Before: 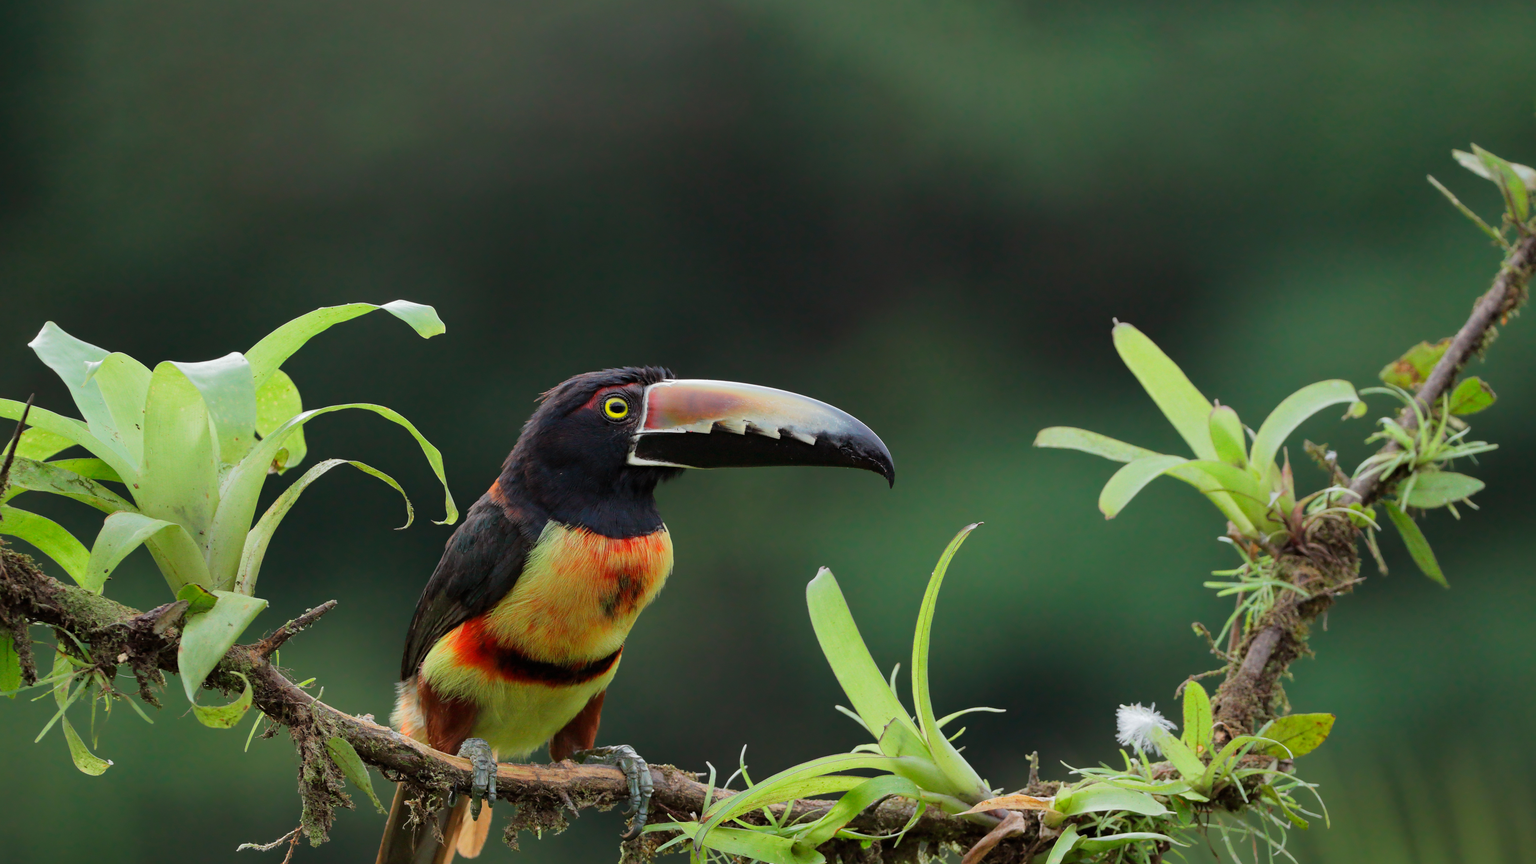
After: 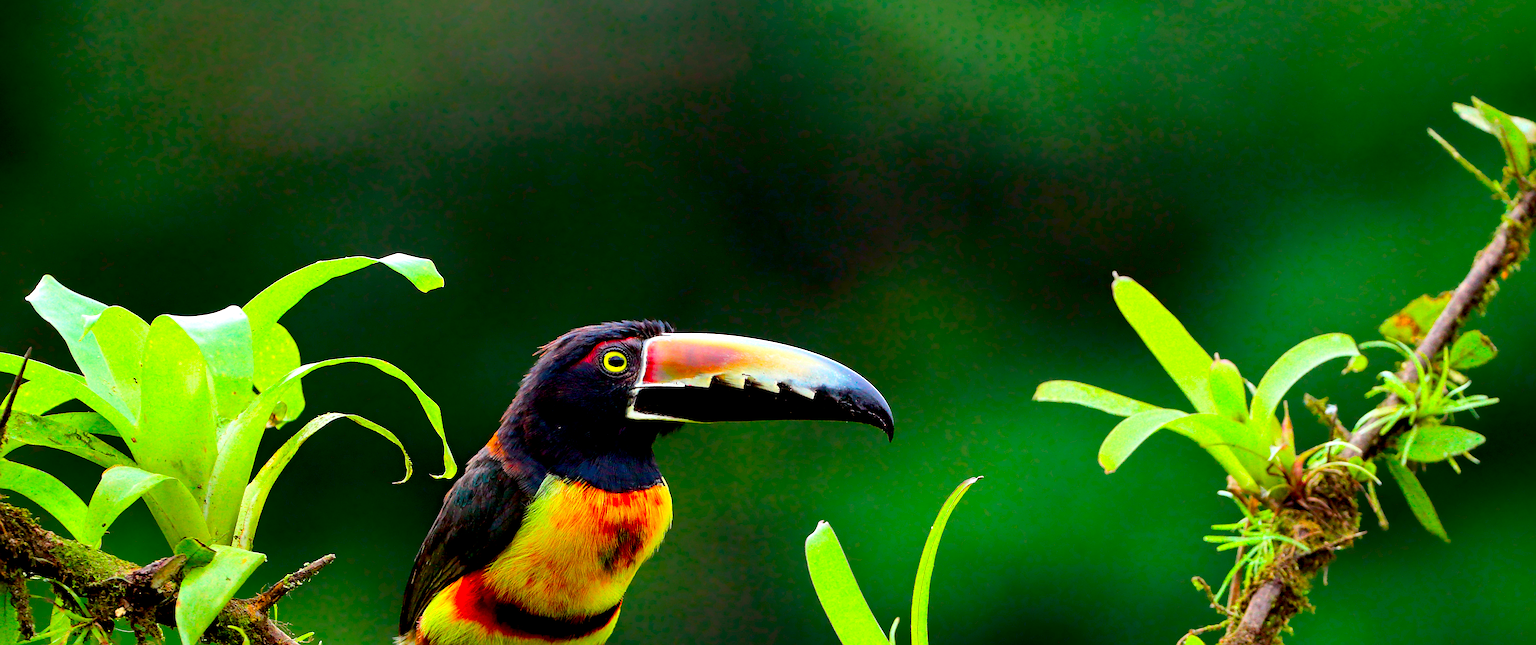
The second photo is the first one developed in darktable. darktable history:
exposure: black level correction 0.012, exposure 0.701 EV, compensate exposure bias true, compensate highlight preservation false
local contrast: mode bilateral grid, contrast 20, coarseness 49, detail 119%, midtone range 0.2
crop: left 0.2%, top 5.466%, bottom 19.922%
tone equalizer: edges refinement/feathering 500, mask exposure compensation -1.57 EV, preserve details no
contrast equalizer: octaves 7, y [[0.5 ×4, 0.525, 0.667], [0.5 ×6], [0.5 ×6], [0 ×4, 0.042, 0], [0, 0, 0.004, 0.1, 0.191, 0.131]], mix -0.306
contrast brightness saturation: contrast 0.167, saturation 0.328
color balance rgb: linear chroma grading › global chroma 14.971%, perceptual saturation grading › global saturation 30.179%, global vibrance 20%
sharpen: on, module defaults
